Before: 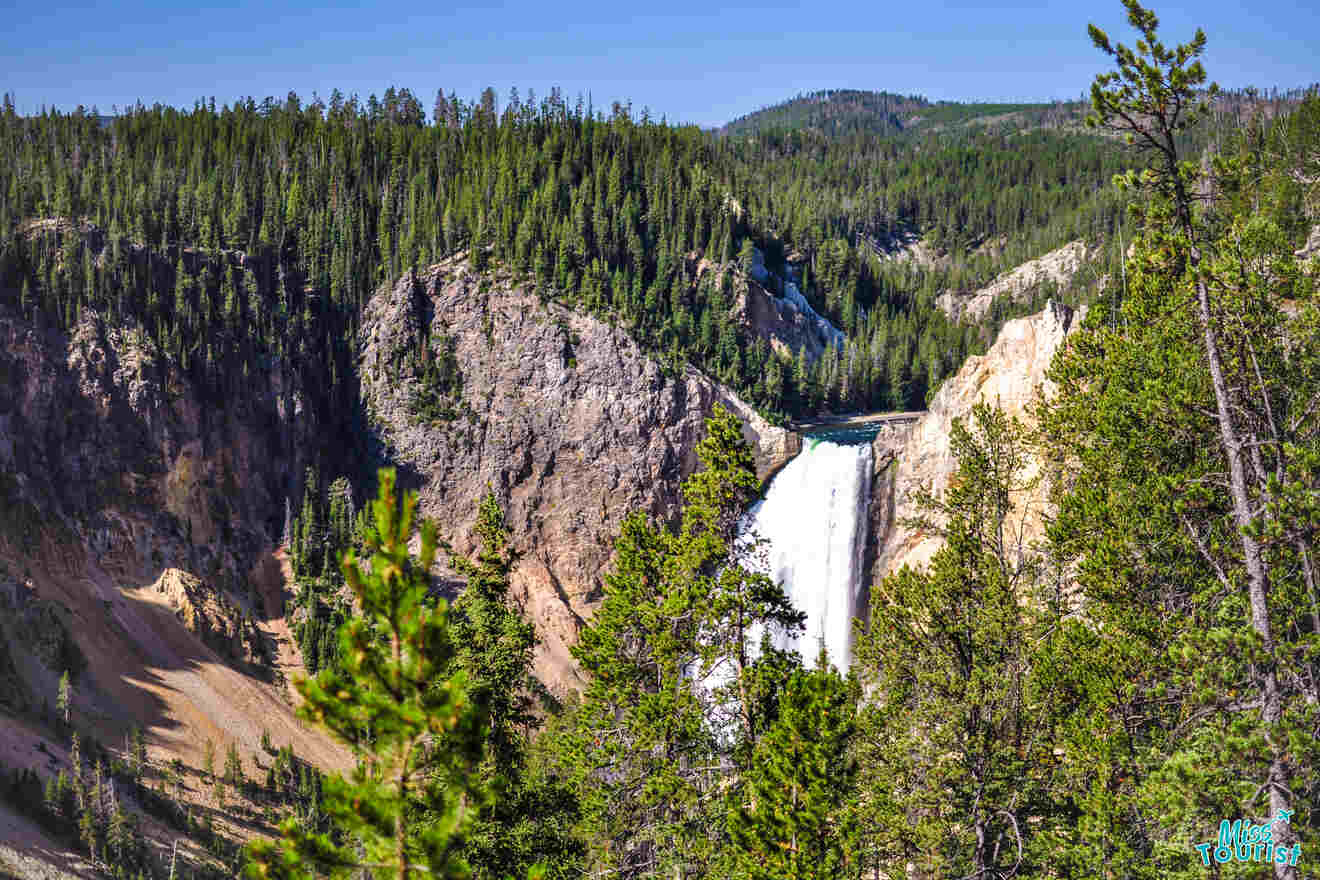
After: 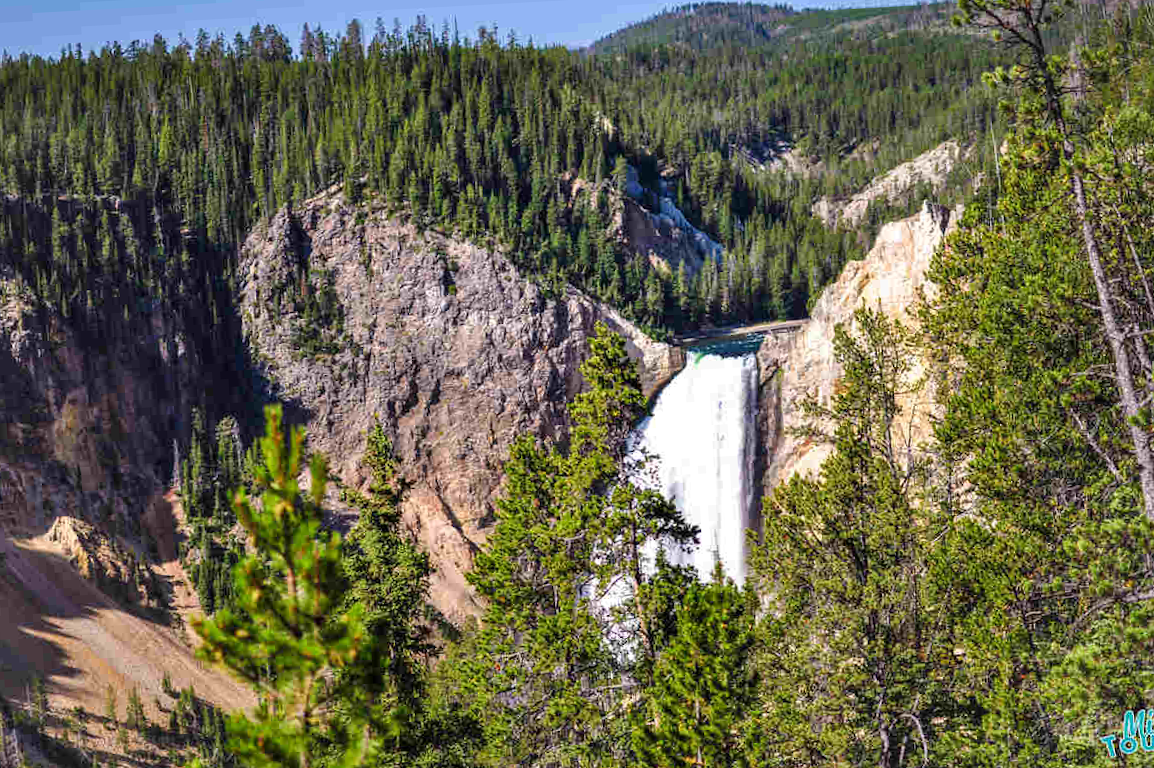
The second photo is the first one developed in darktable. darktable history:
crop and rotate: angle 3.09°, left 5.553%, top 5.697%
